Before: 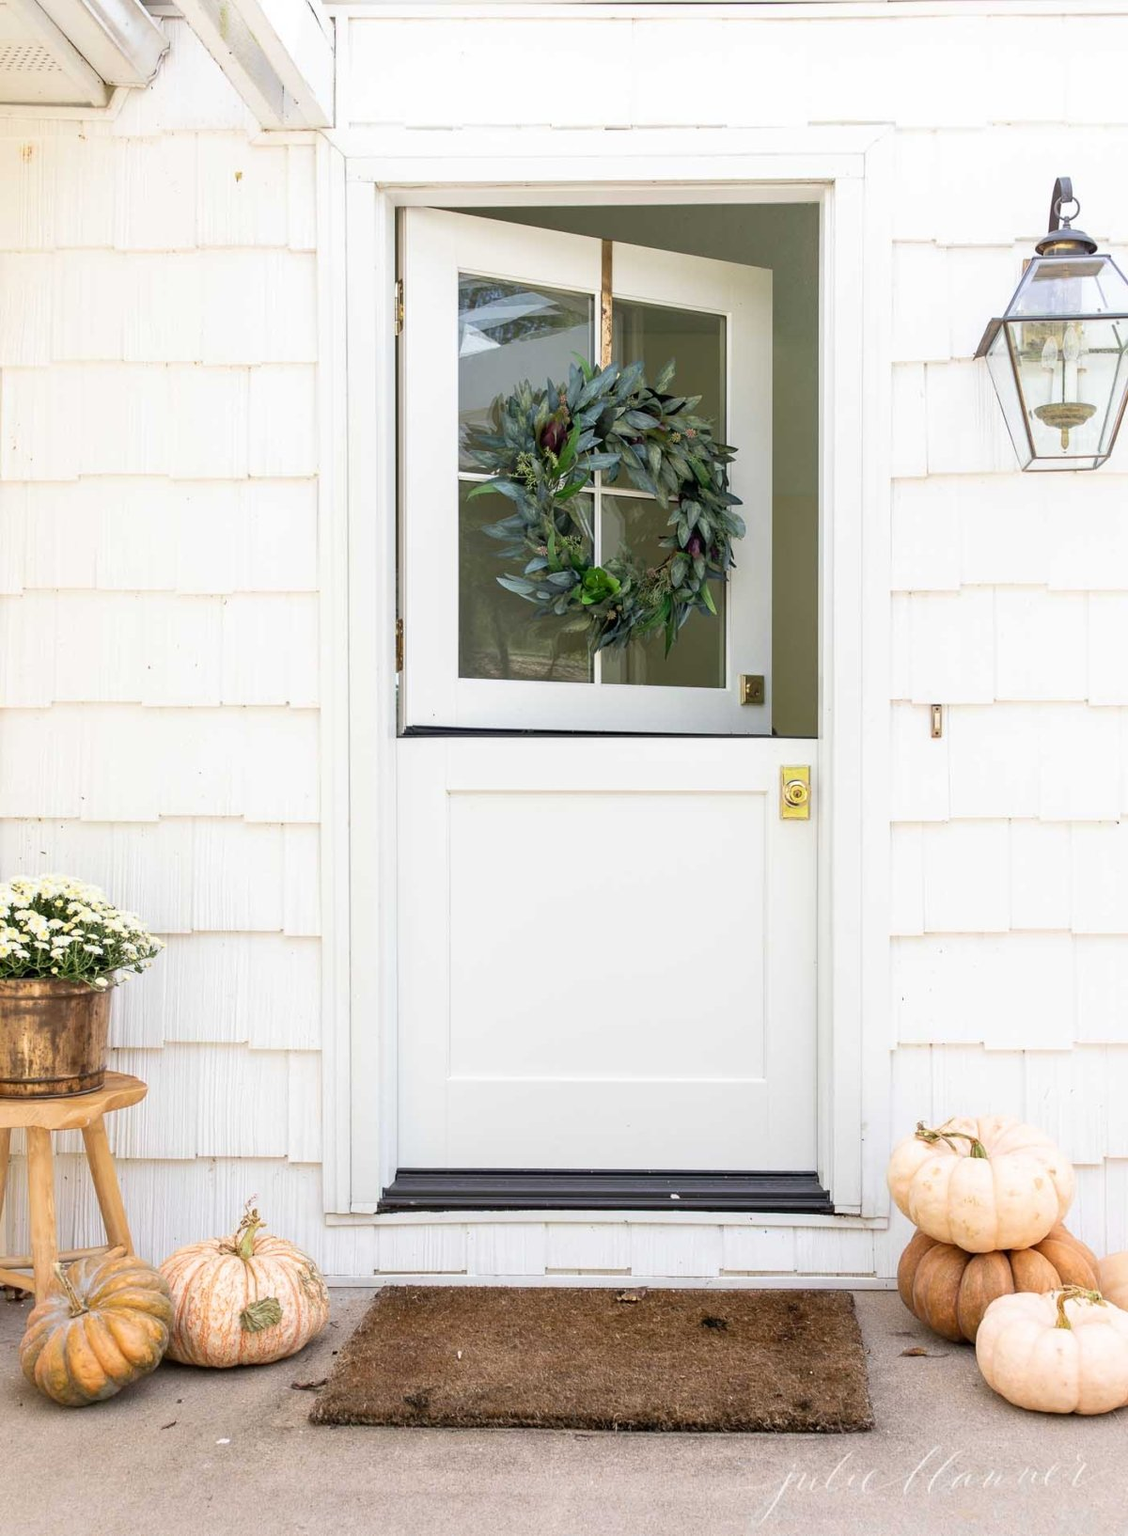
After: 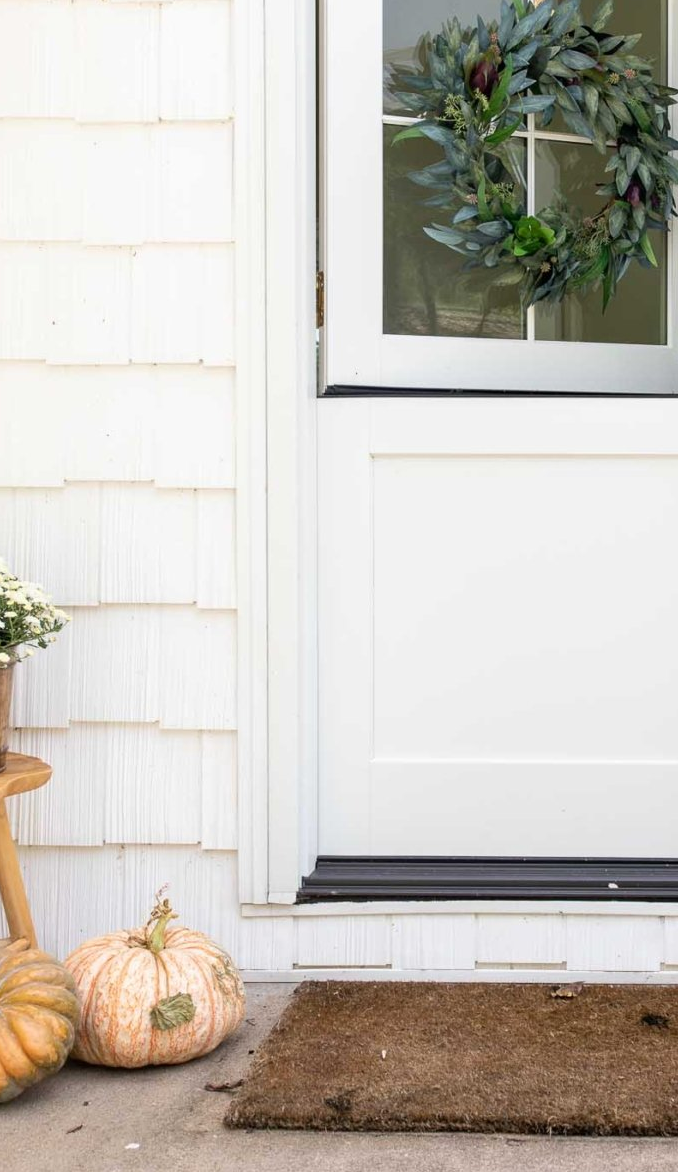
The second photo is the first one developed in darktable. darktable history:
crop: left 8.786%, top 23.732%, right 34.642%, bottom 4.541%
